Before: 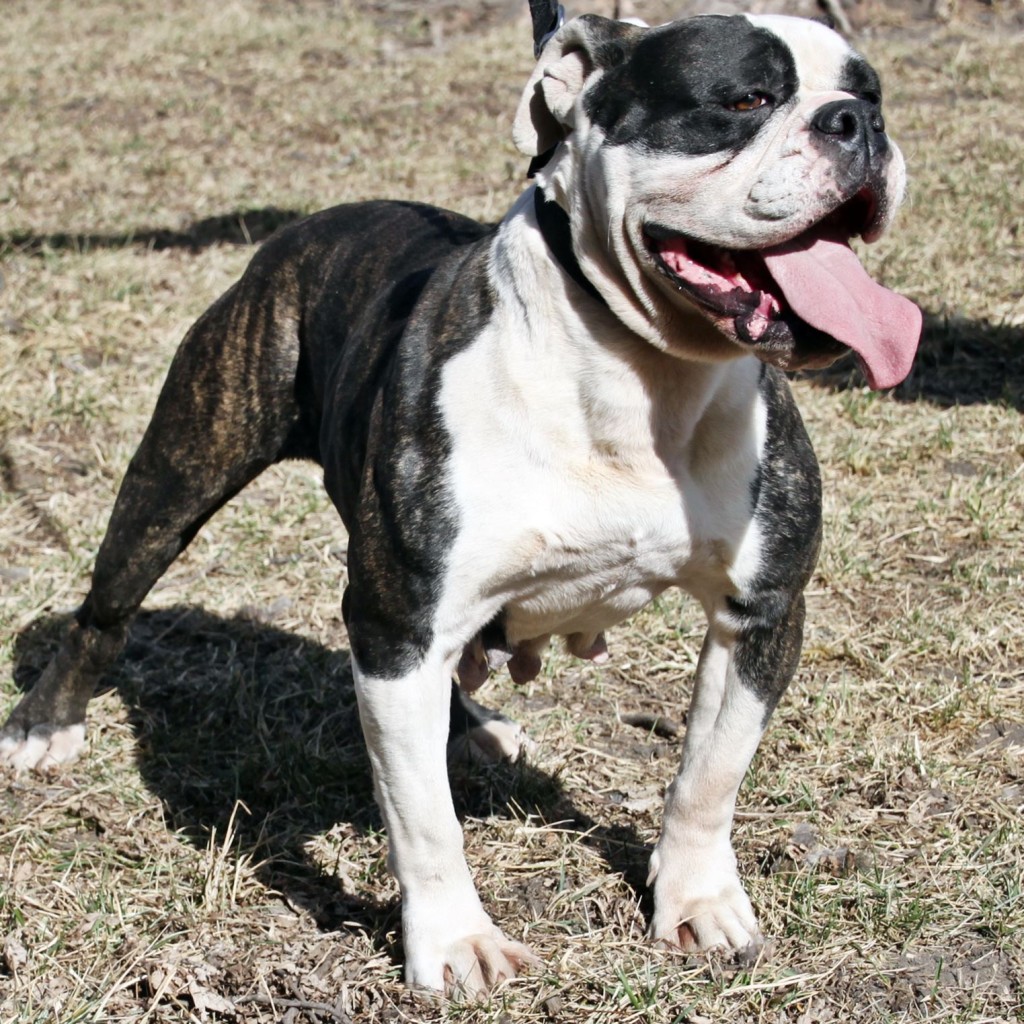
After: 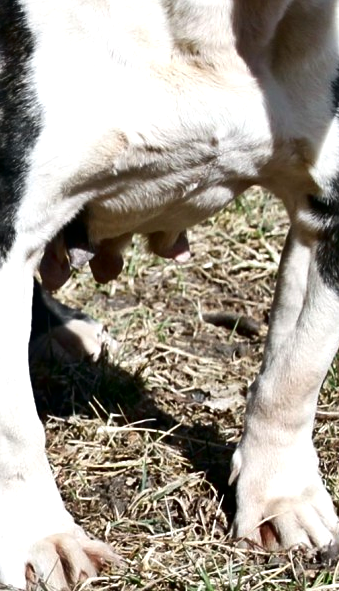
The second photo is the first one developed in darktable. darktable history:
exposure: exposure 0.217 EV, compensate highlight preservation false
crop: left 40.878%, top 39.176%, right 25.993%, bottom 3.081%
contrast brightness saturation: contrast 0.1, brightness -0.26, saturation 0.14
sharpen: amount 0.2
